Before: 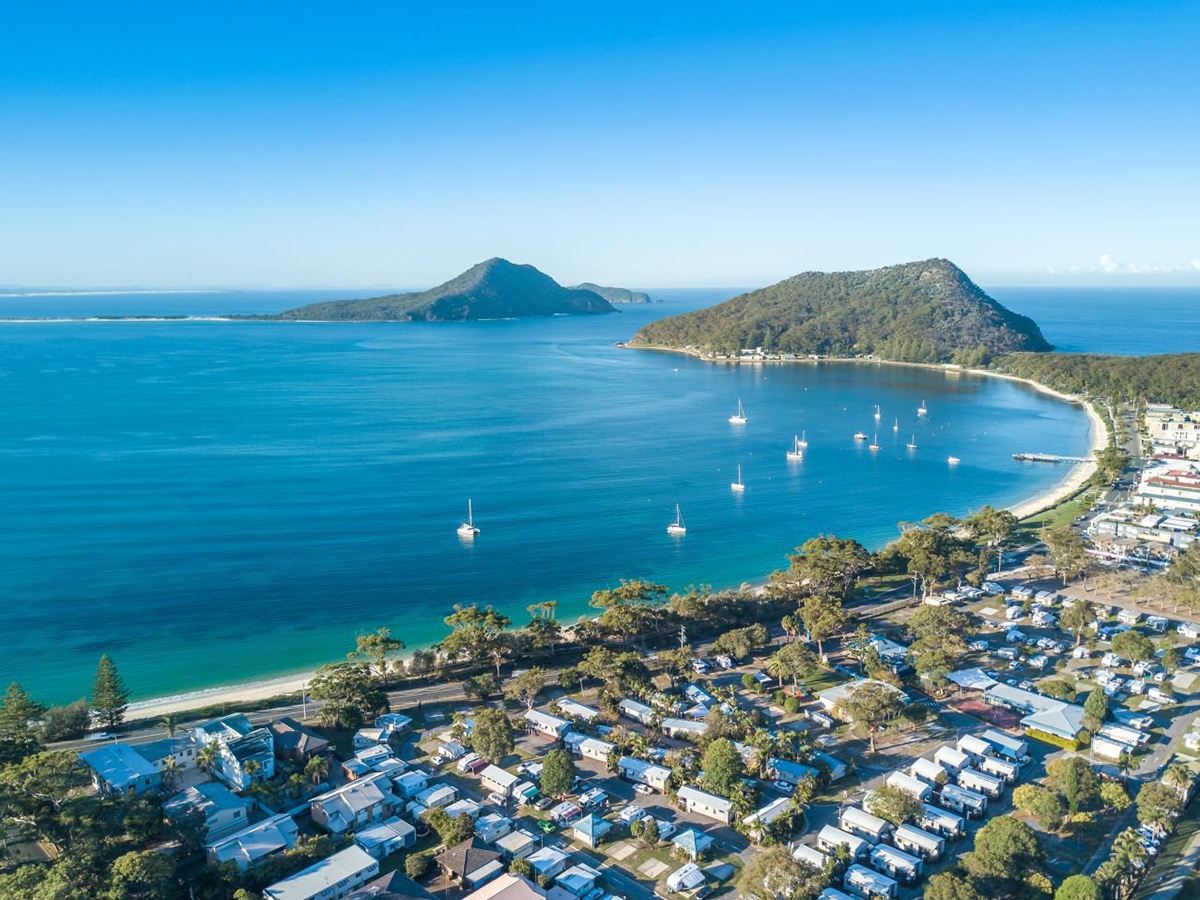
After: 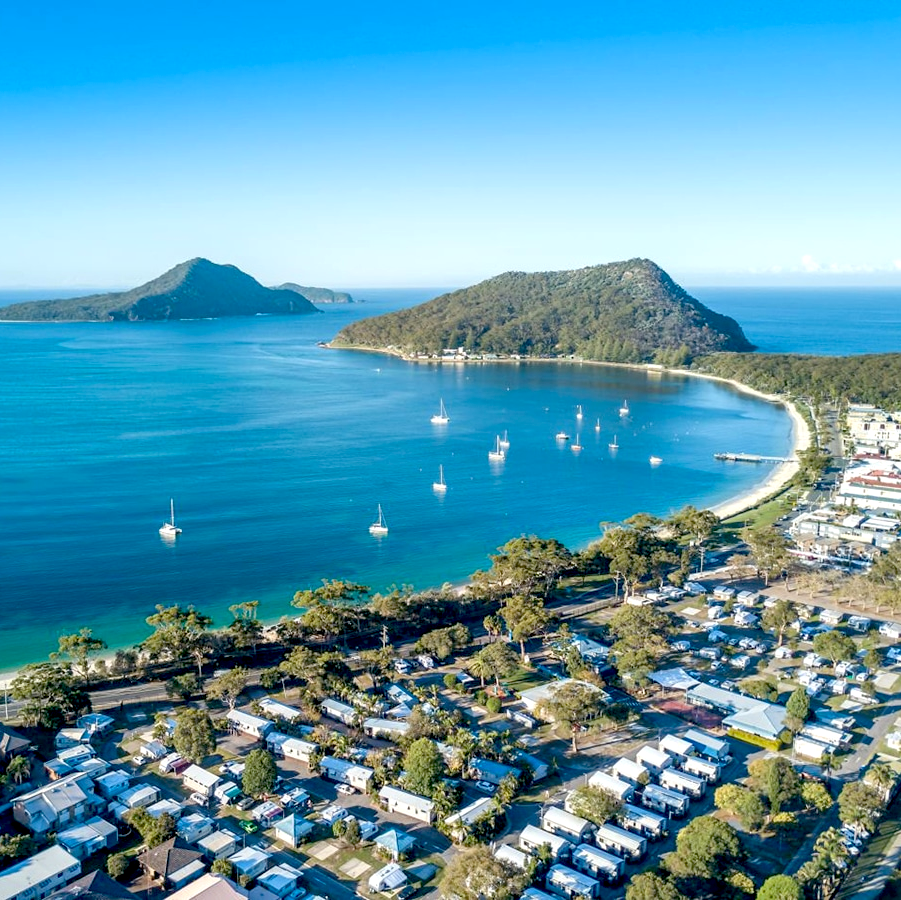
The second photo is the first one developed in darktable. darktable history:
exposure: black level correction 0.024, exposure 0.184 EV, compensate highlight preservation false
crop and rotate: left 24.89%
